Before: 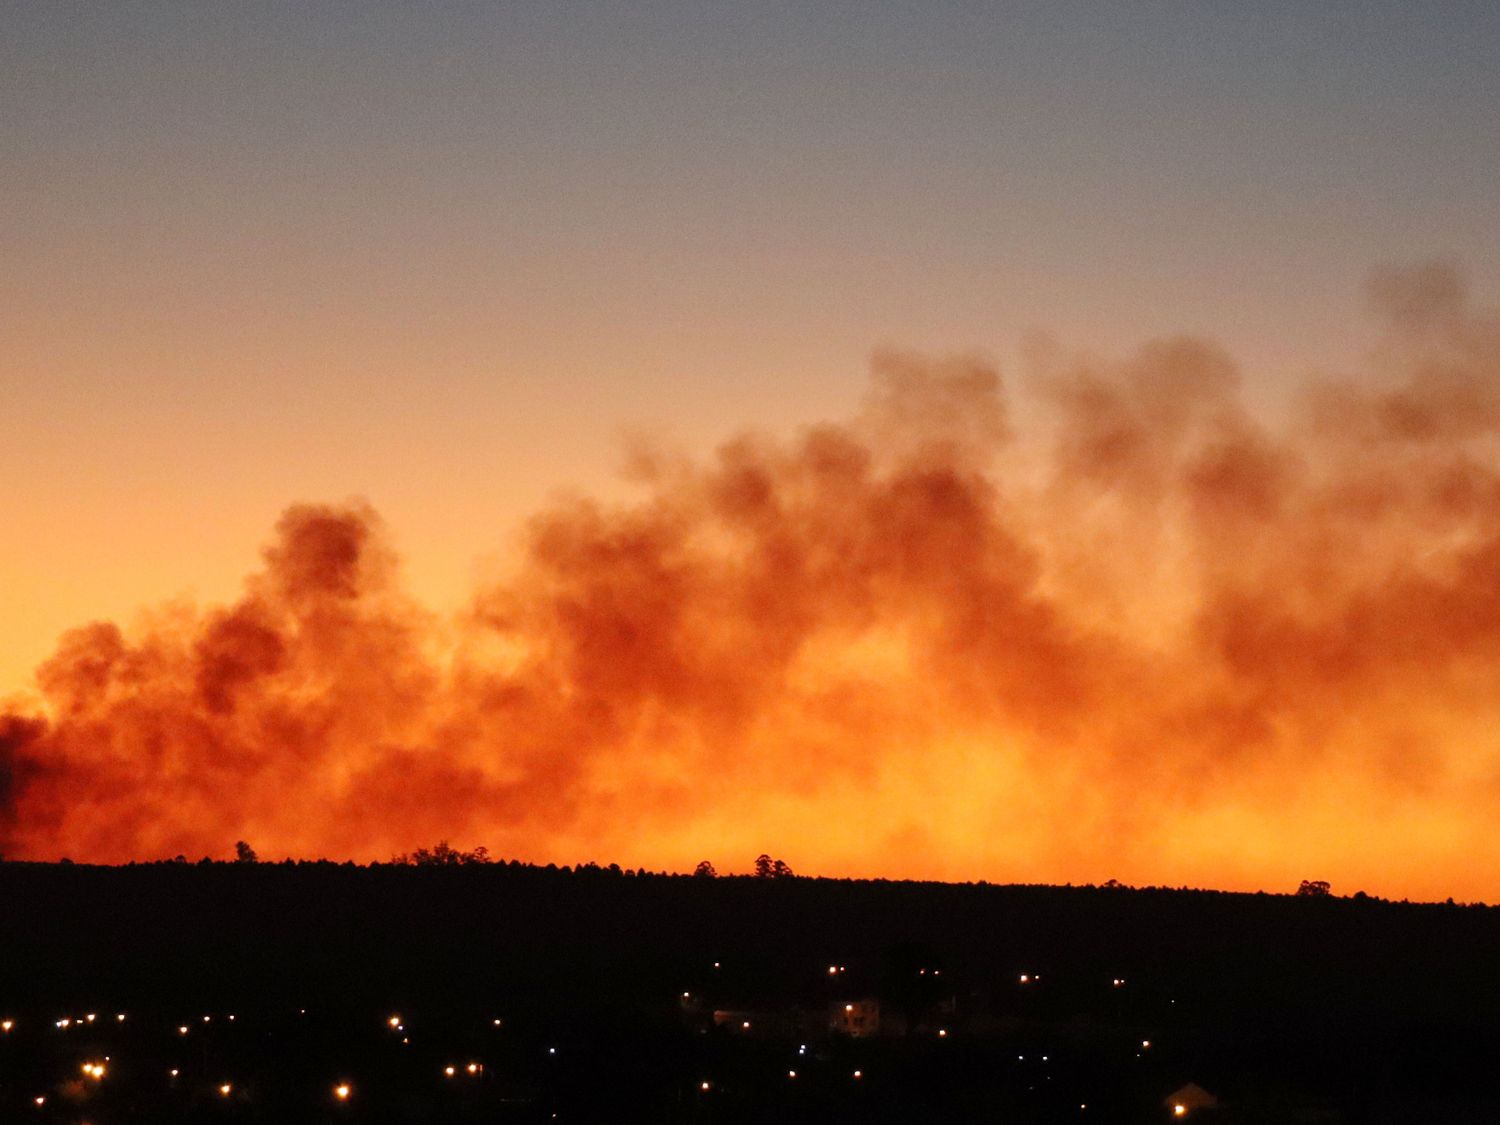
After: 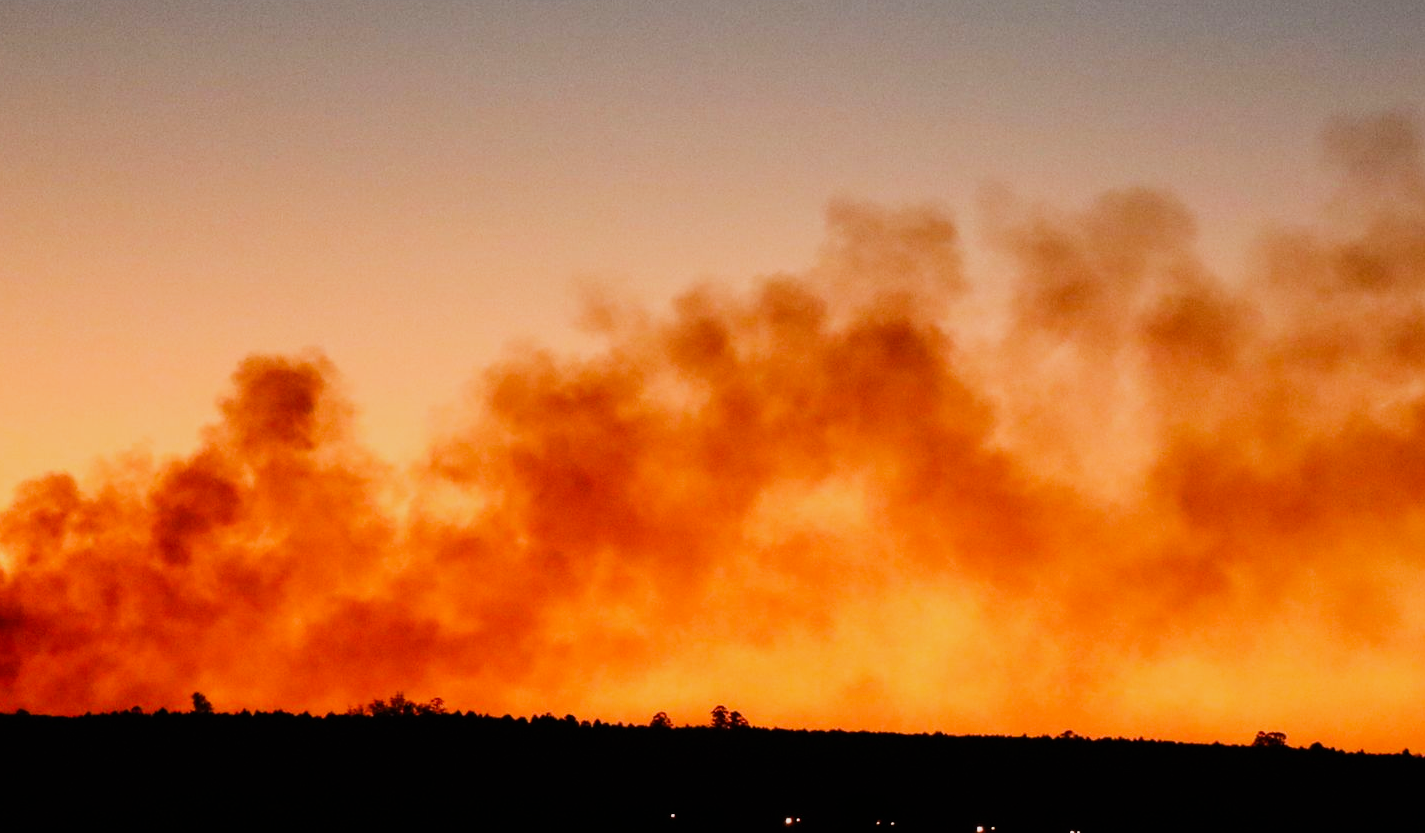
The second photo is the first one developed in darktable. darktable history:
crop and rotate: left 2.991%, top 13.302%, right 1.981%, bottom 12.636%
sigmoid: contrast 1.7
